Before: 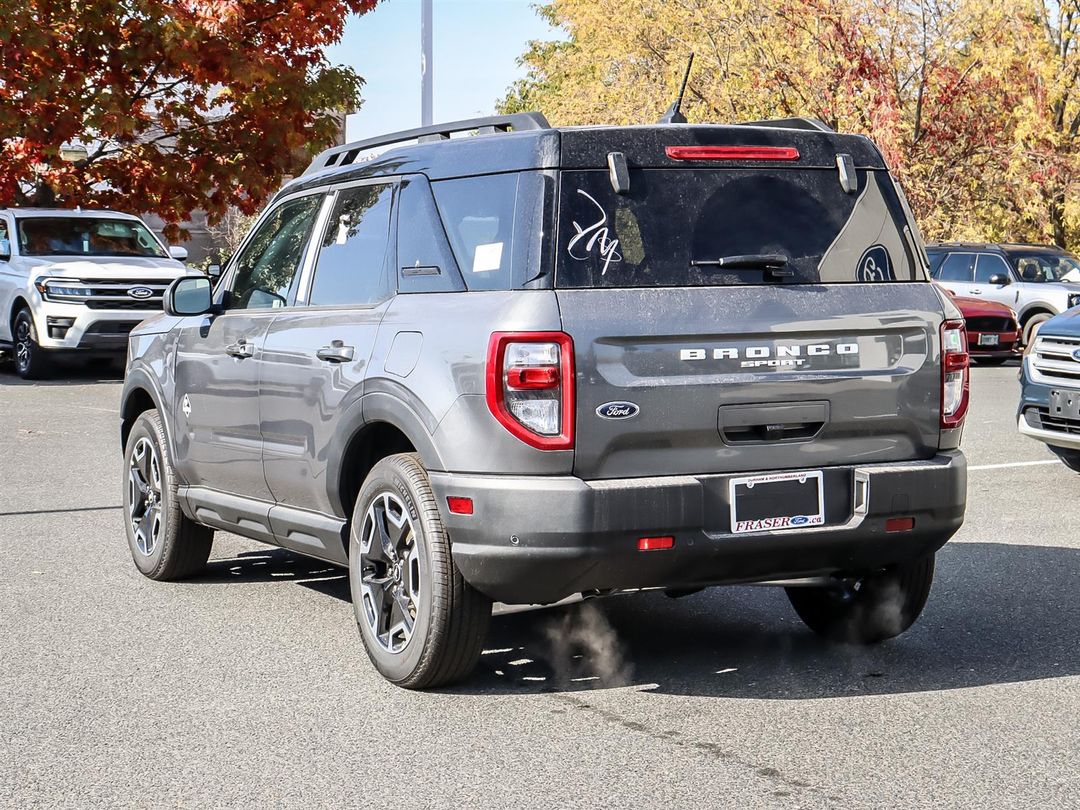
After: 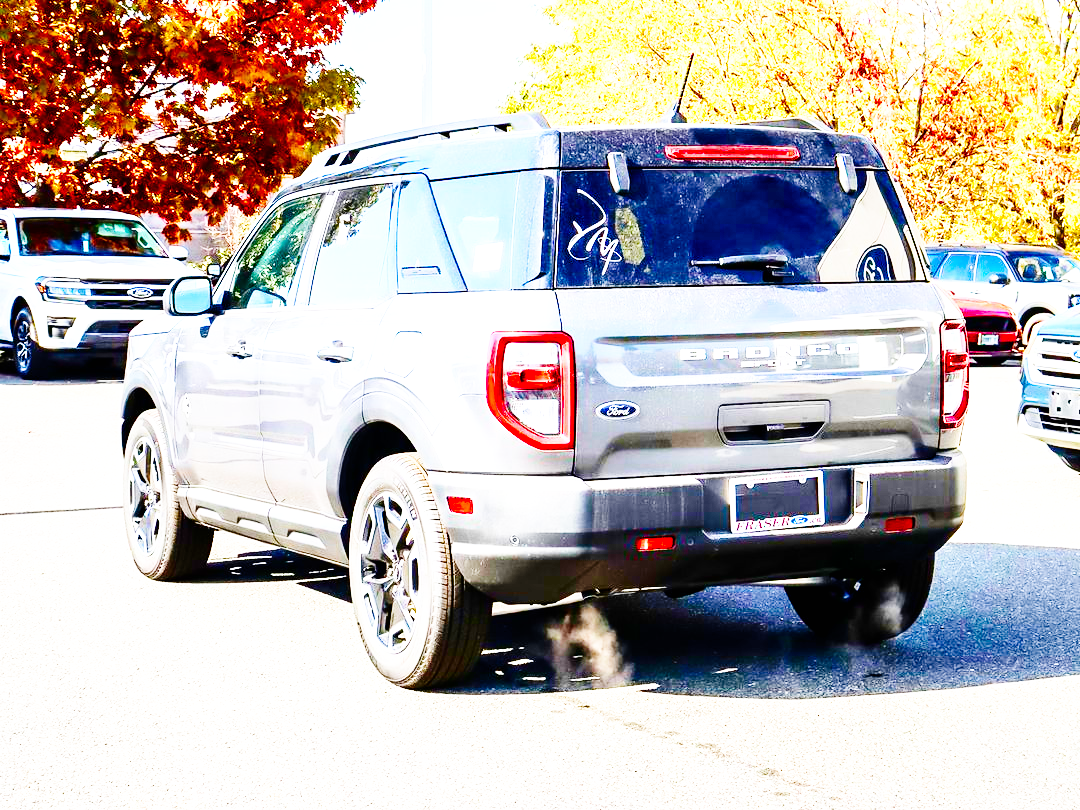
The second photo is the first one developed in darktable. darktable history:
tone equalizer: on, module defaults
exposure: black level correction 0, exposure 0.896 EV, compensate highlight preservation false
base curve: curves: ch0 [(0, 0) (0, 0) (0.002, 0.001) (0.008, 0.003) (0.019, 0.011) (0.037, 0.037) (0.064, 0.11) (0.102, 0.232) (0.152, 0.379) (0.216, 0.524) (0.296, 0.665) (0.394, 0.789) (0.512, 0.881) (0.651, 0.945) (0.813, 0.986) (1, 1)], exposure shift 0.01, preserve colors none
contrast brightness saturation: contrast 0.154, brightness -0.013, saturation 0.102
color balance rgb: global offset › luminance -0.294%, global offset › hue 262.61°, perceptual saturation grading › global saturation 0.002%, perceptual saturation grading › mid-tones 6.344%, perceptual saturation grading › shadows 71.404%, global vibrance 50.054%
